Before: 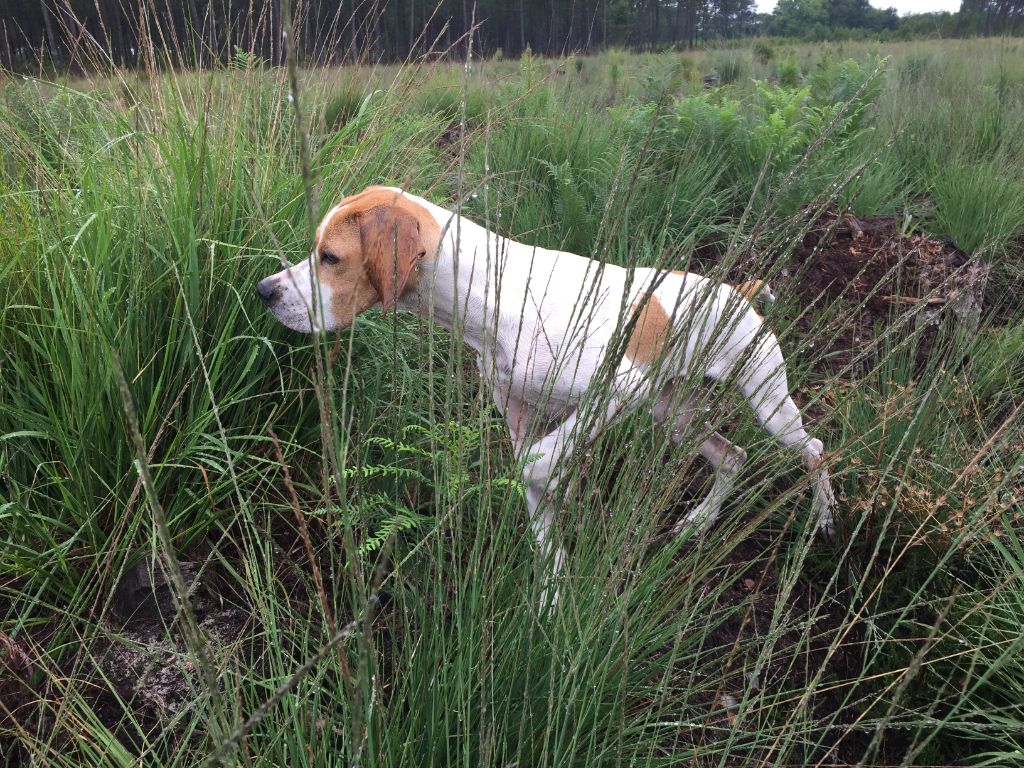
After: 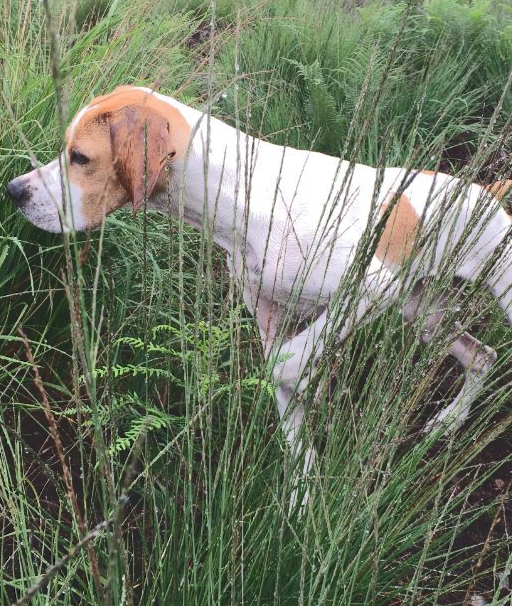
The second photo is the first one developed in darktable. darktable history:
tone curve: curves: ch0 [(0, 0) (0.003, 0.145) (0.011, 0.148) (0.025, 0.15) (0.044, 0.159) (0.069, 0.16) (0.1, 0.164) (0.136, 0.182) (0.177, 0.213) (0.224, 0.247) (0.277, 0.298) (0.335, 0.37) (0.399, 0.456) (0.468, 0.552) (0.543, 0.641) (0.623, 0.713) (0.709, 0.768) (0.801, 0.825) (0.898, 0.868) (1, 1)], color space Lab, independent channels, preserve colors none
crop and rotate: angle 0.018°, left 24.468%, top 13.091%, right 25.489%, bottom 7.919%
